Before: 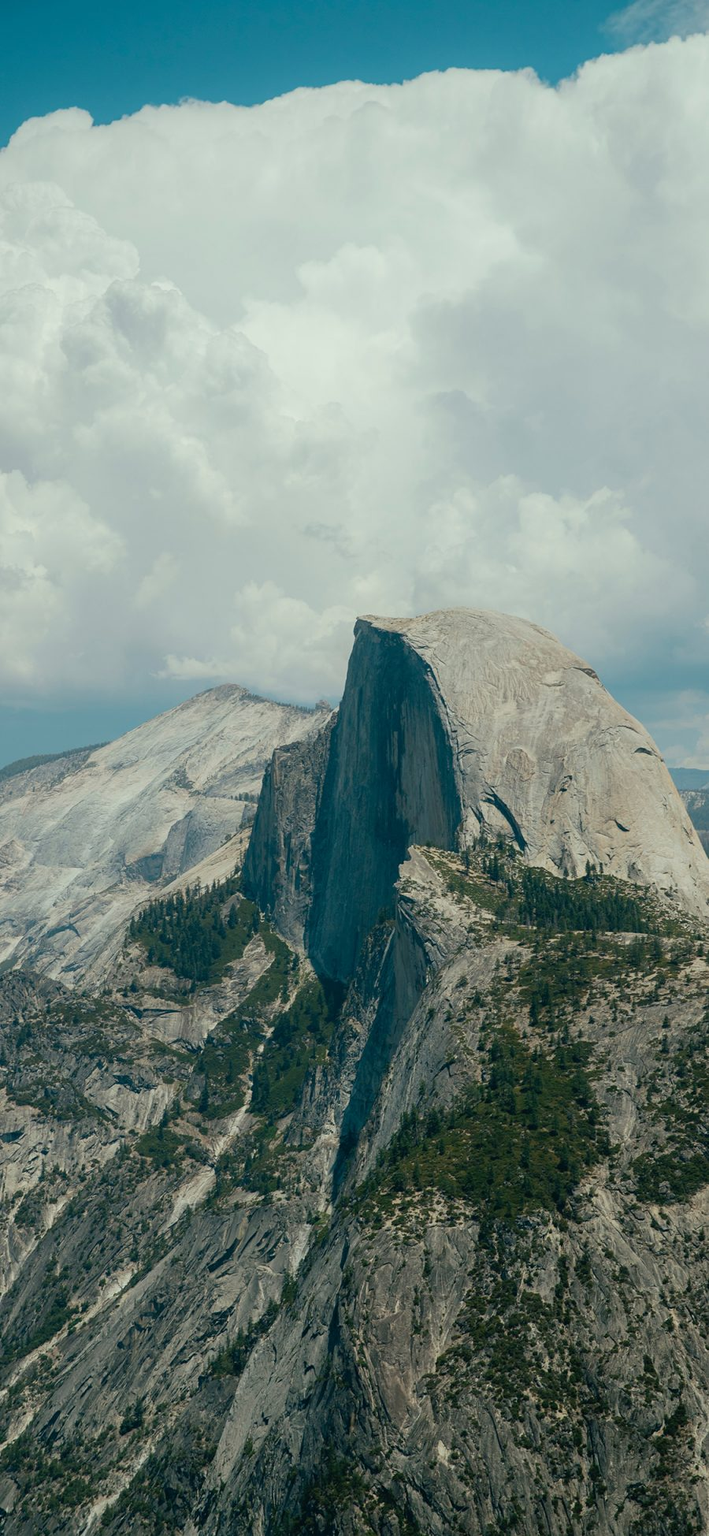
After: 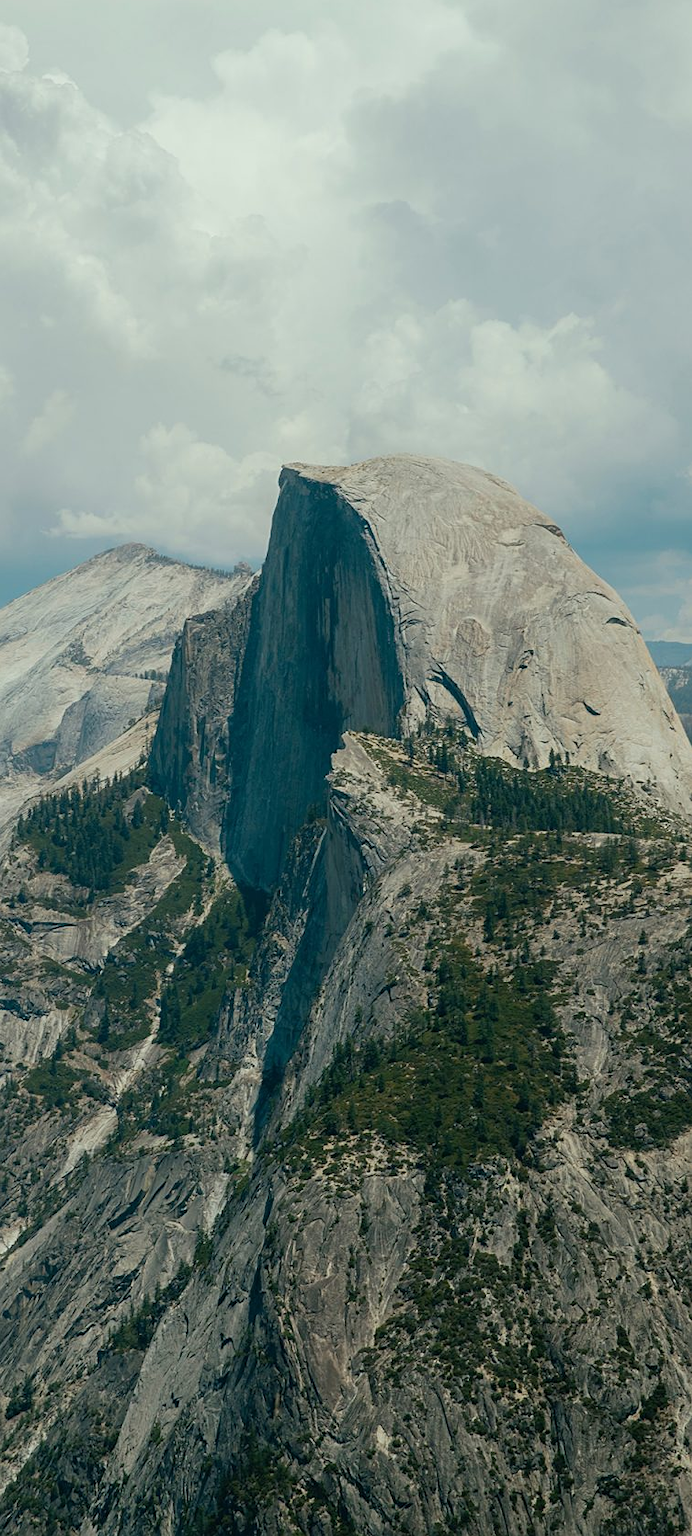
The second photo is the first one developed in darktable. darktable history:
sharpen: amount 0.2
crop: left 16.315%, top 14.246%
